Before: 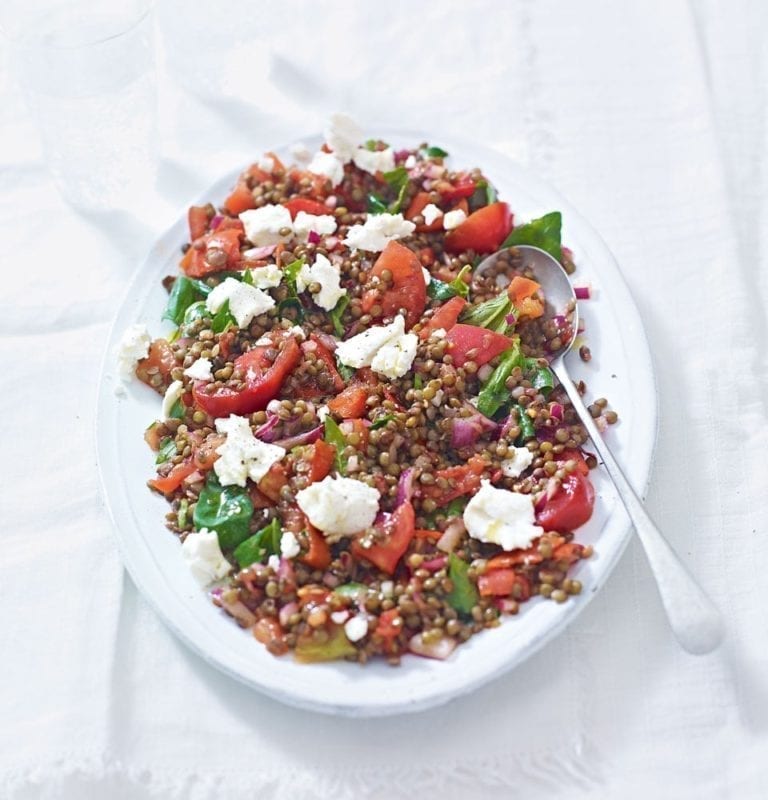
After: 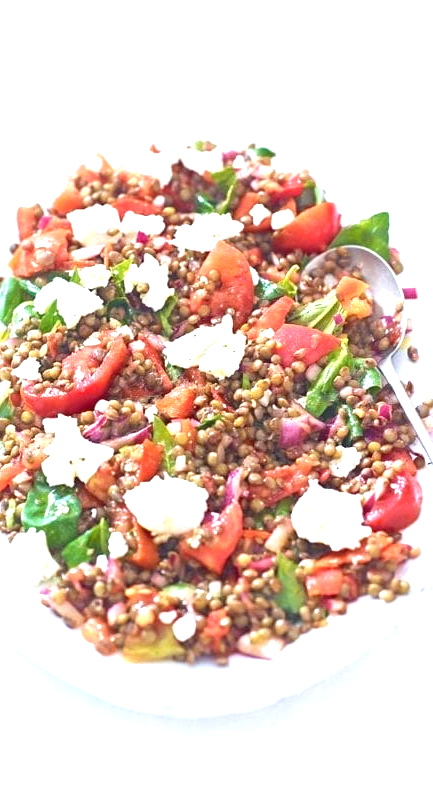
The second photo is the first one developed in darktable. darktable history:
exposure: exposure 1.143 EV, compensate highlight preservation false
crop and rotate: left 22.46%, right 21.101%
